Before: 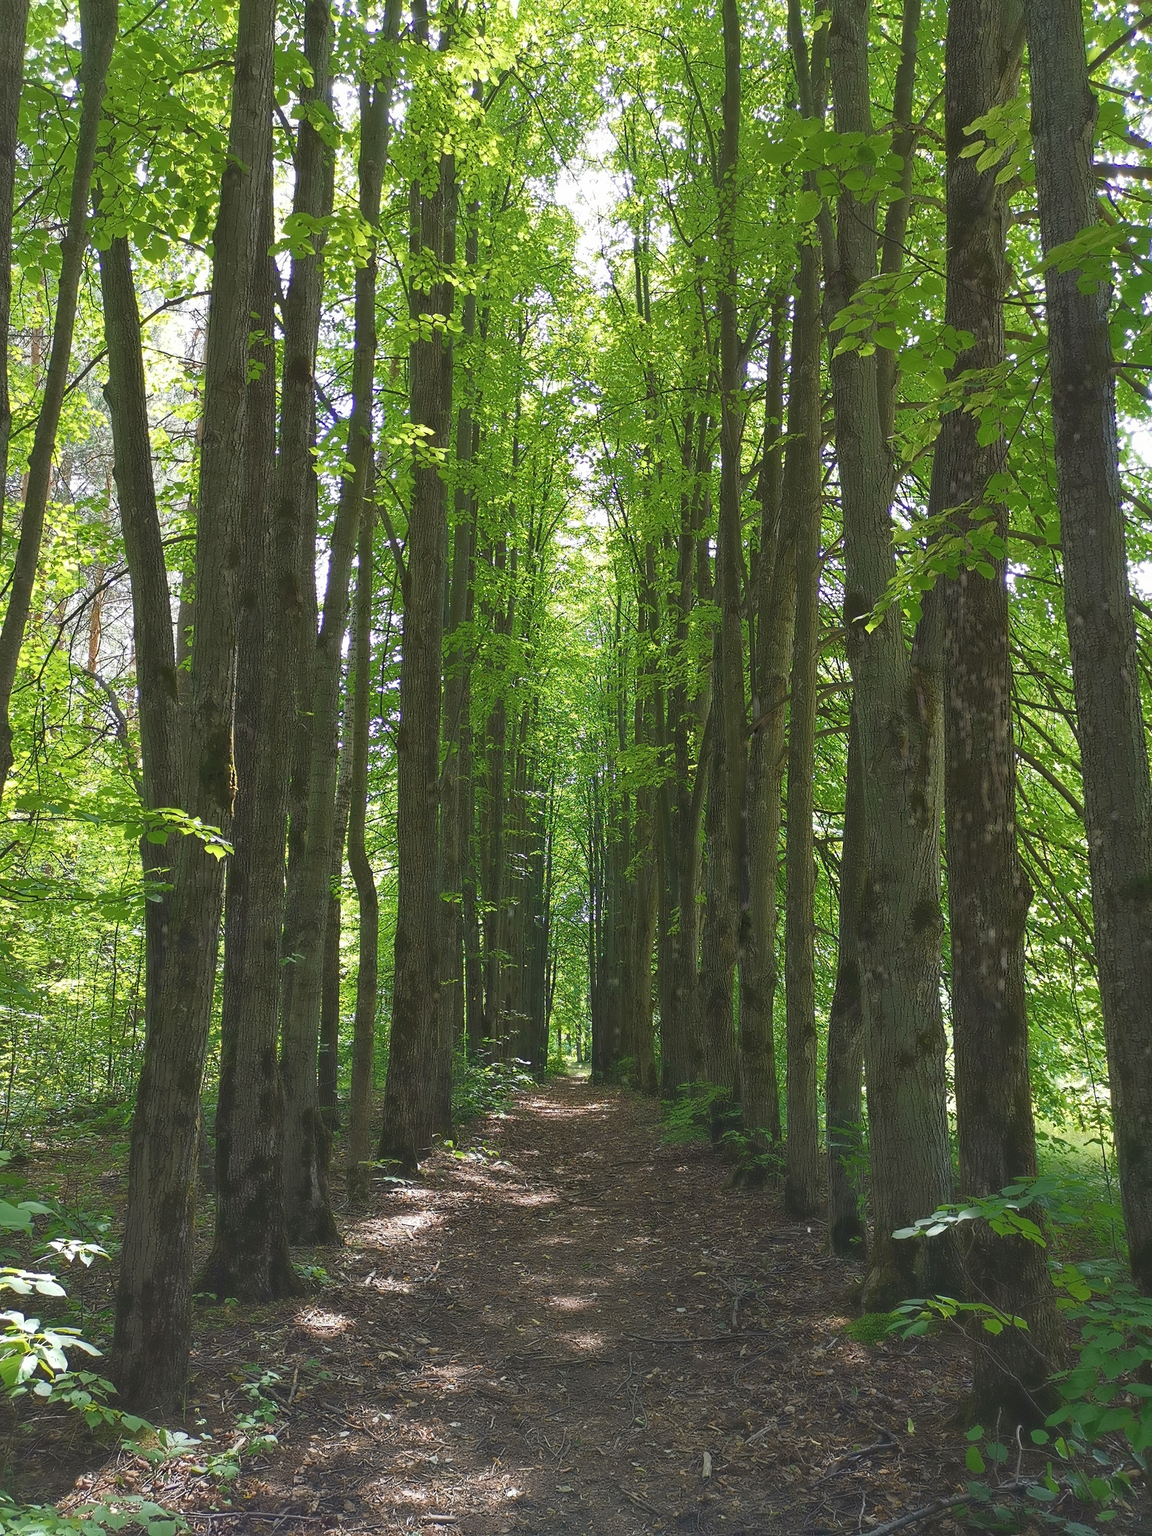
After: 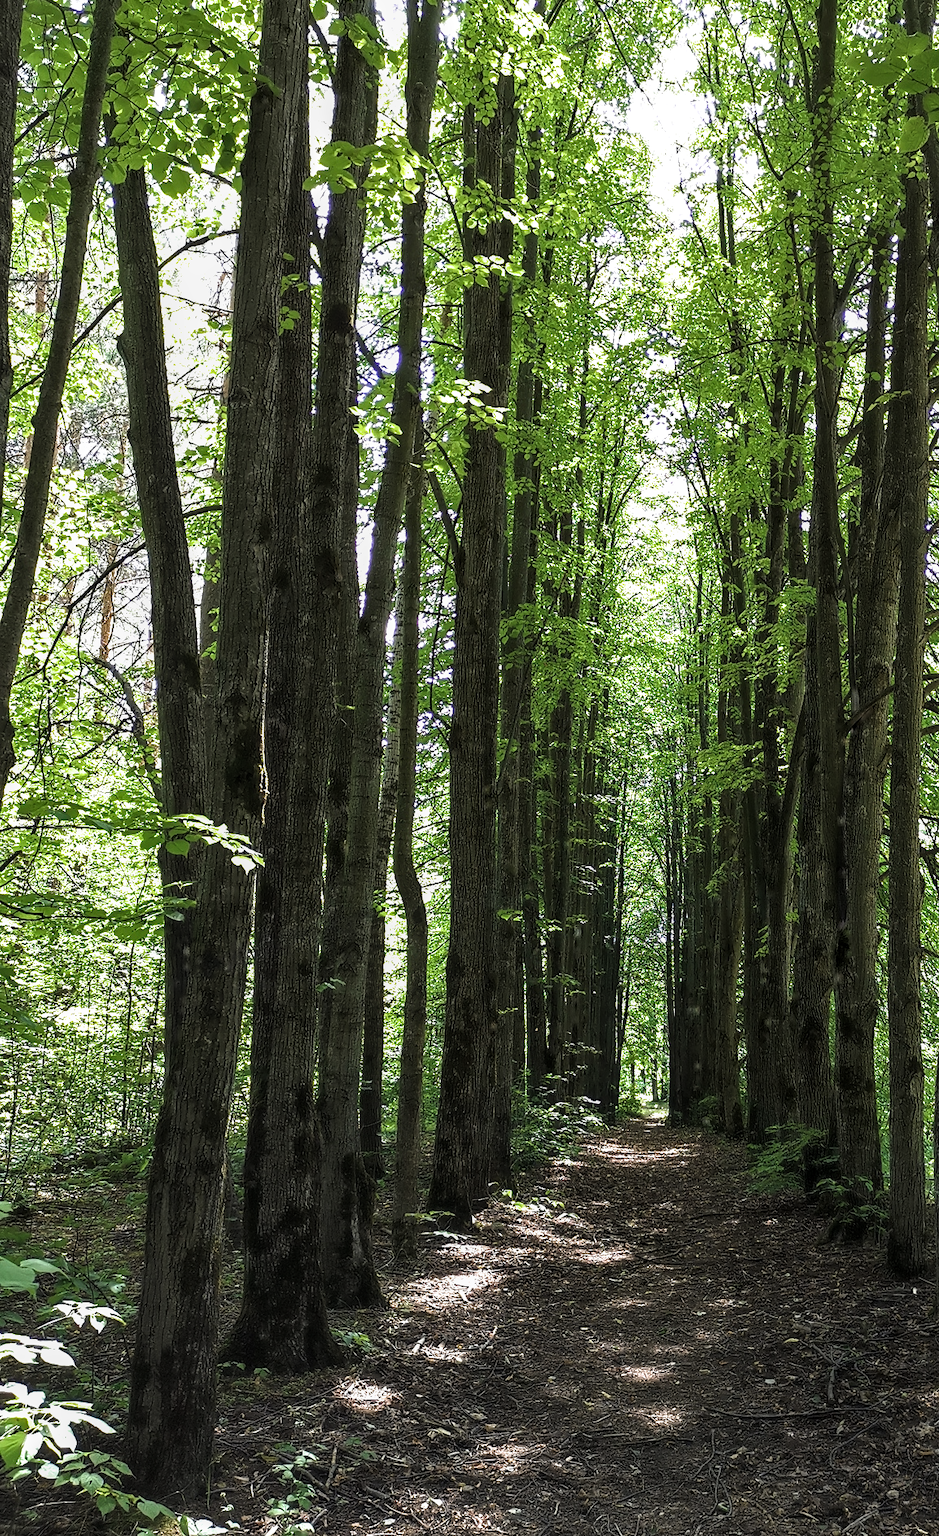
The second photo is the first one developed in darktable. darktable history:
local contrast: on, module defaults
color balance rgb: perceptual saturation grading › global saturation 0.561%, perceptual brilliance grading › global brilliance 14.505%, perceptual brilliance grading › shadows -34.515%
crop: top 5.764%, right 27.847%, bottom 5.767%
filmic rgb: black relative exposure -8.23 EV, white relative exposure 2.2 EV, target white luminance 99.928%, hardness 7.05, latitude 75.07%, contrast 1.317, highlights saturation mix -2.52%, shadows ↔ highlights balance 30.31%, color science v6 (2022)
